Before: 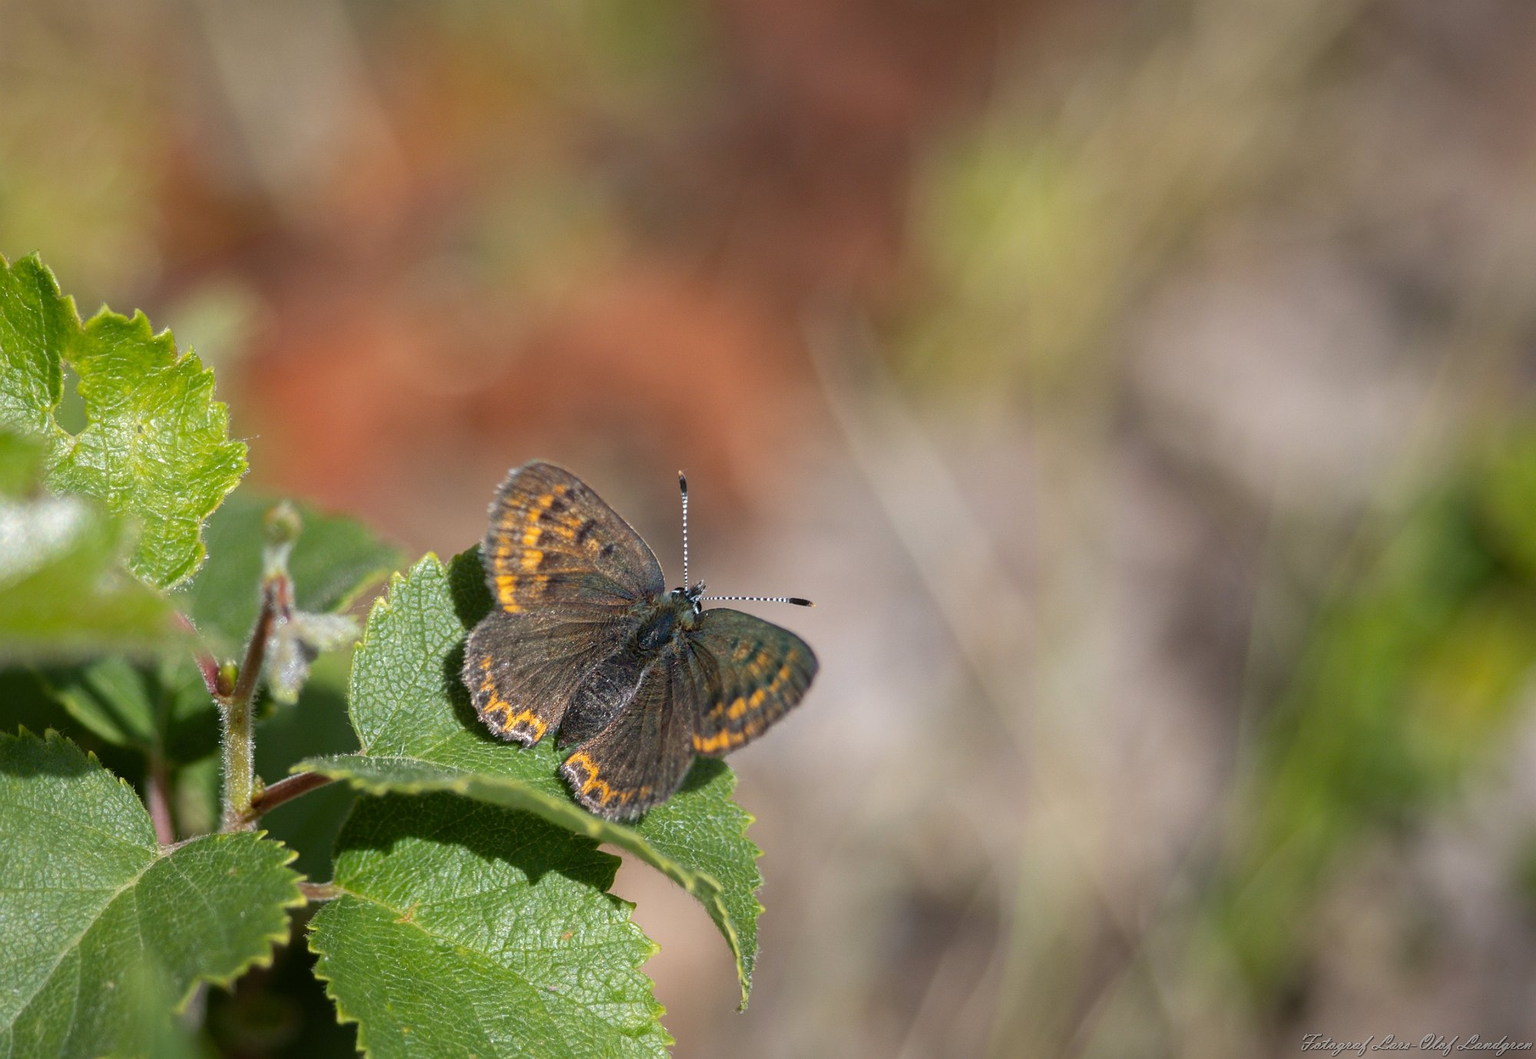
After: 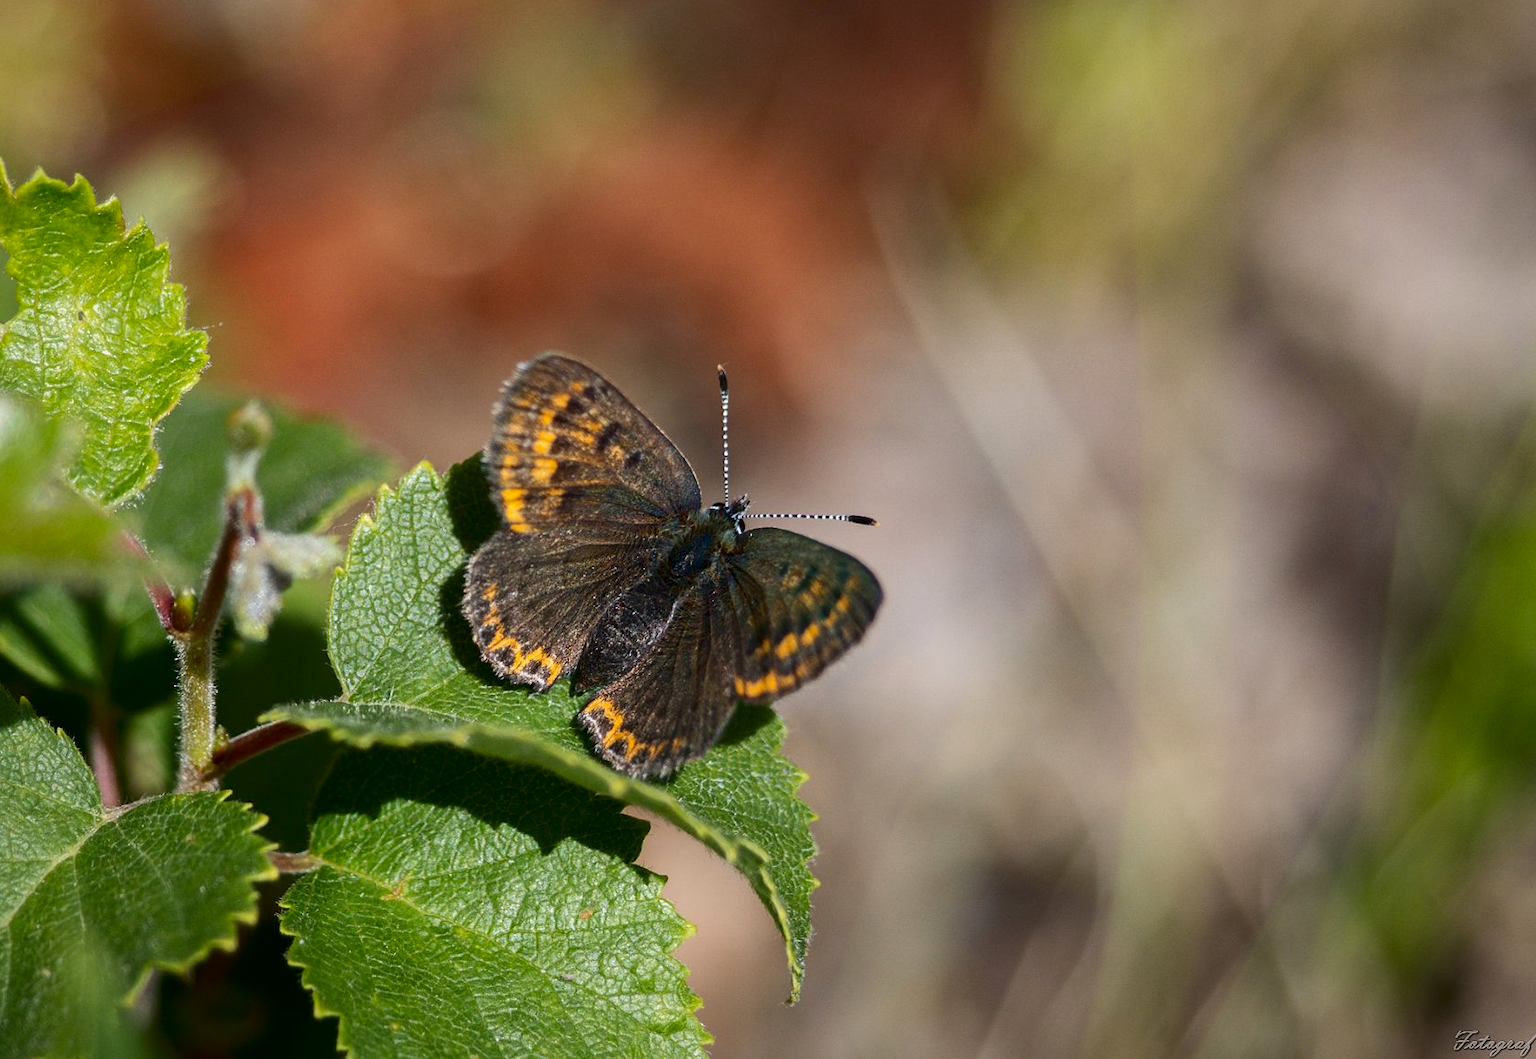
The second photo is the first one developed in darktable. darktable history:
crop and rotate: left 4.678%, top 15.337%, right 10.678%
contrast brightness saturation: contrast 0.203, brightness -0.107, saturation 0.105
shadows and highlights: shadows -20.27, white point adjustment -2.11, highlights -35.06, shadows color adjustment 99.14%, highlights color adjustment 0.539%
